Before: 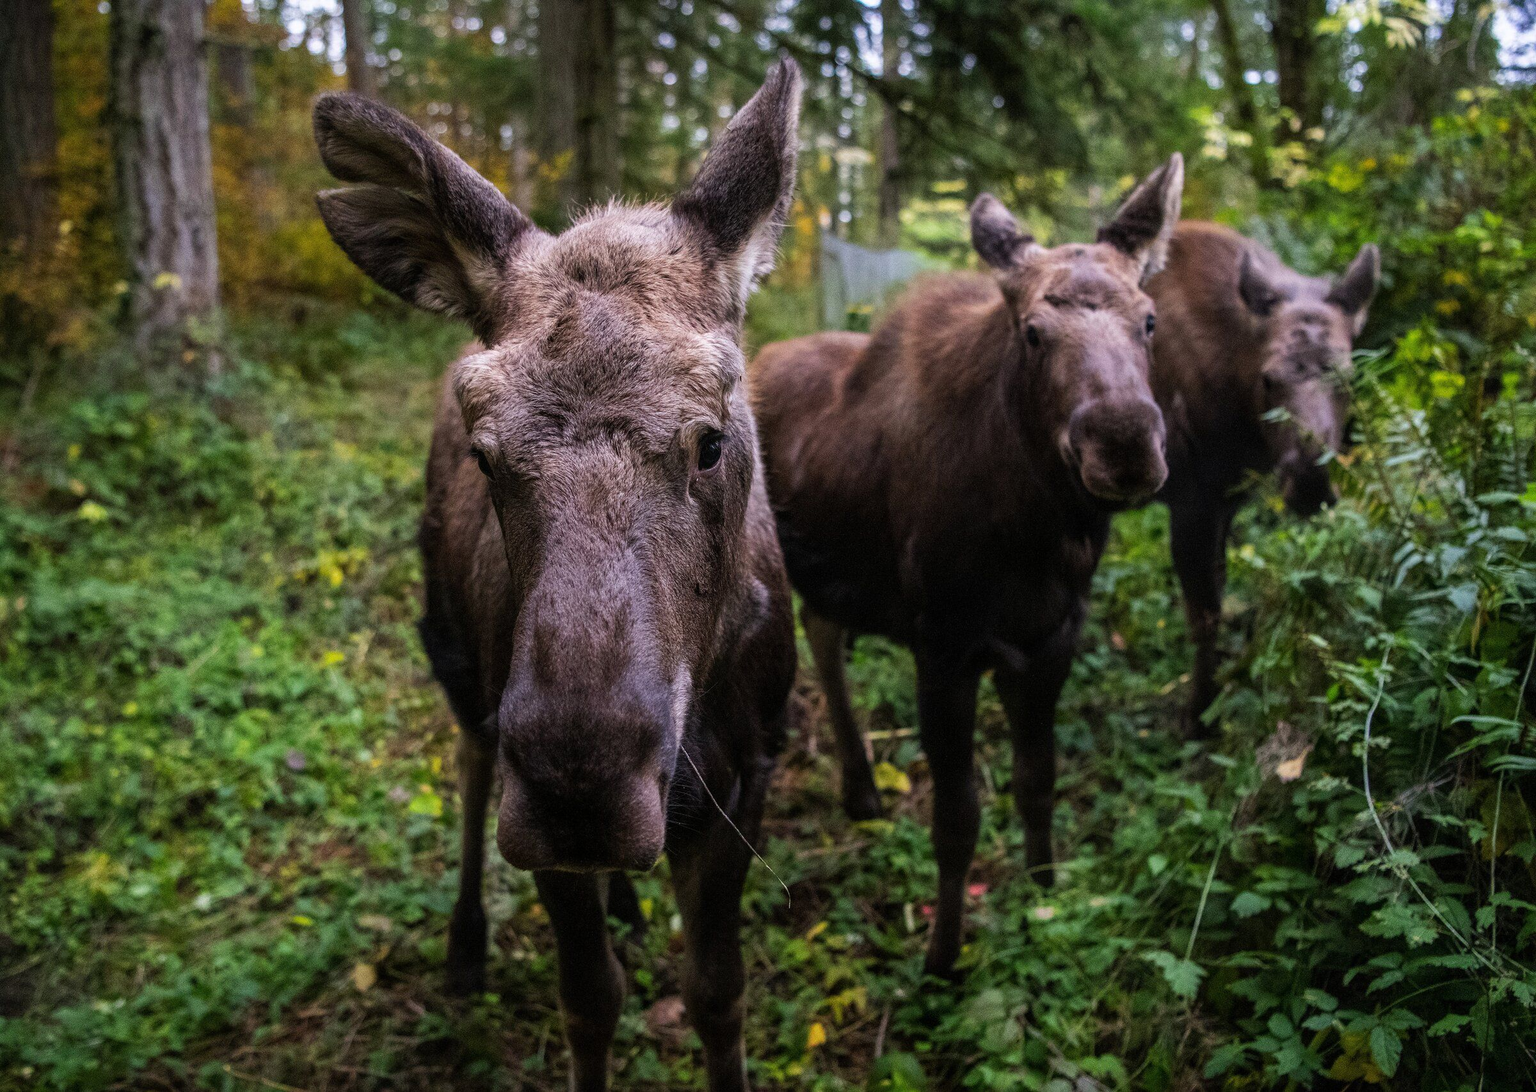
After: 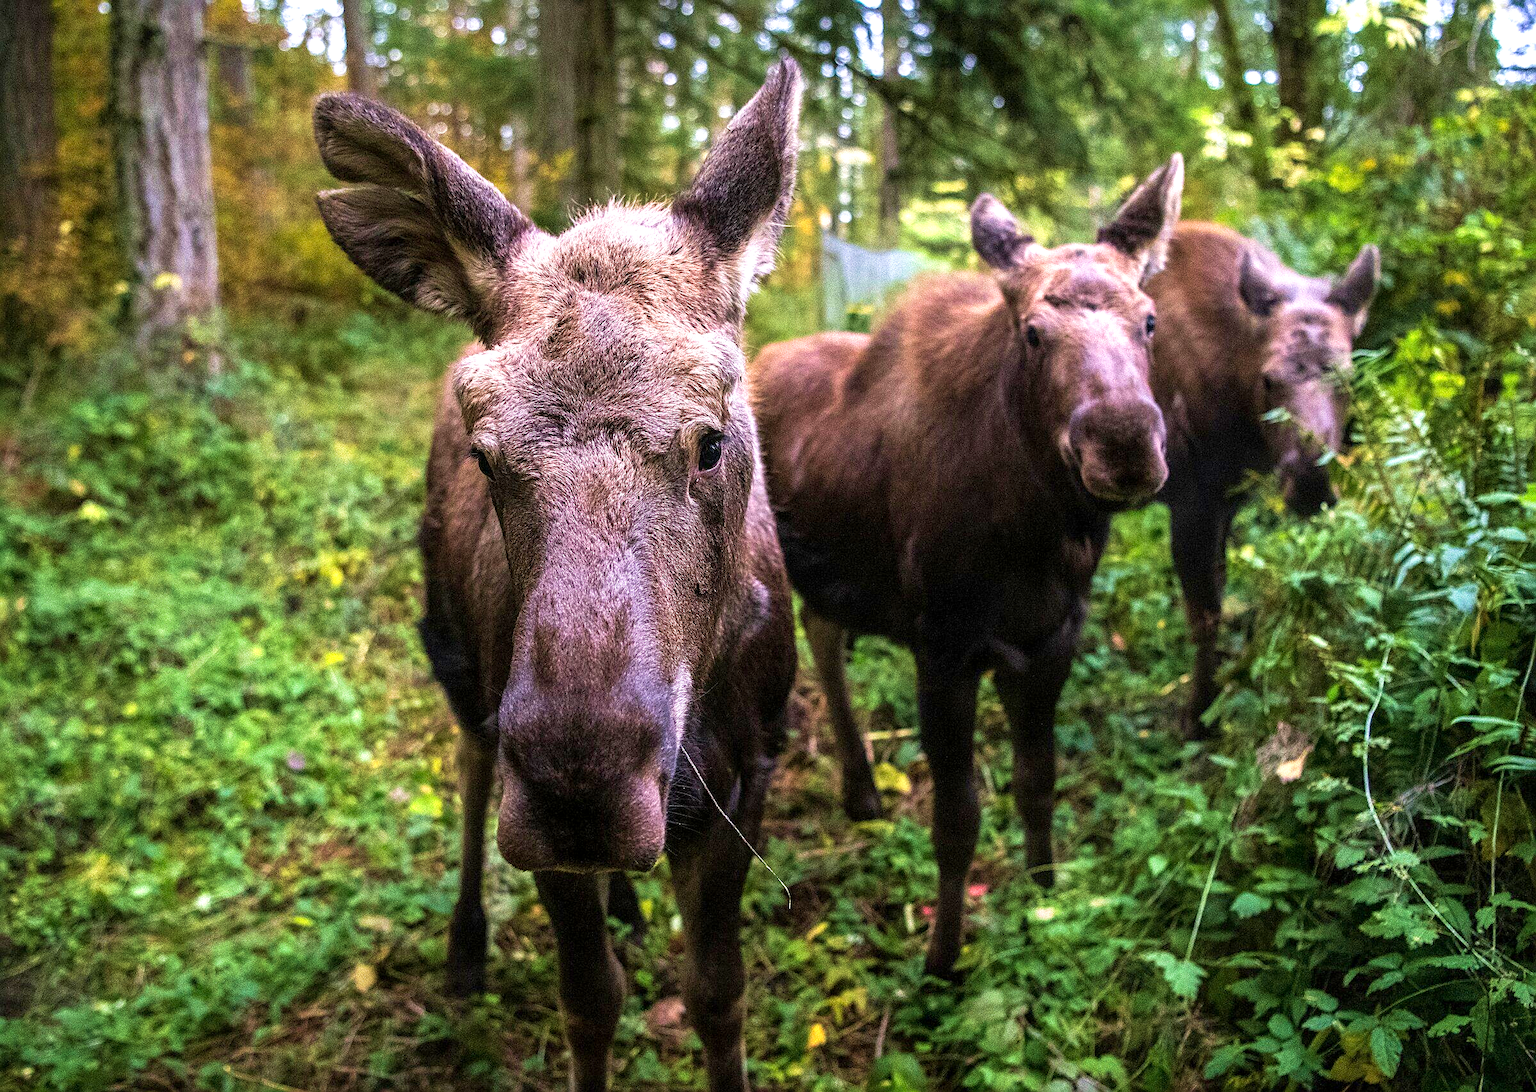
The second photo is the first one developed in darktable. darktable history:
sharpen: on, module defaults
velvia: strength 44.9%
exposure: black level correction 0.001, exposure 1.037 EV, compensate exposure bias true, compensate highlight preservation false
